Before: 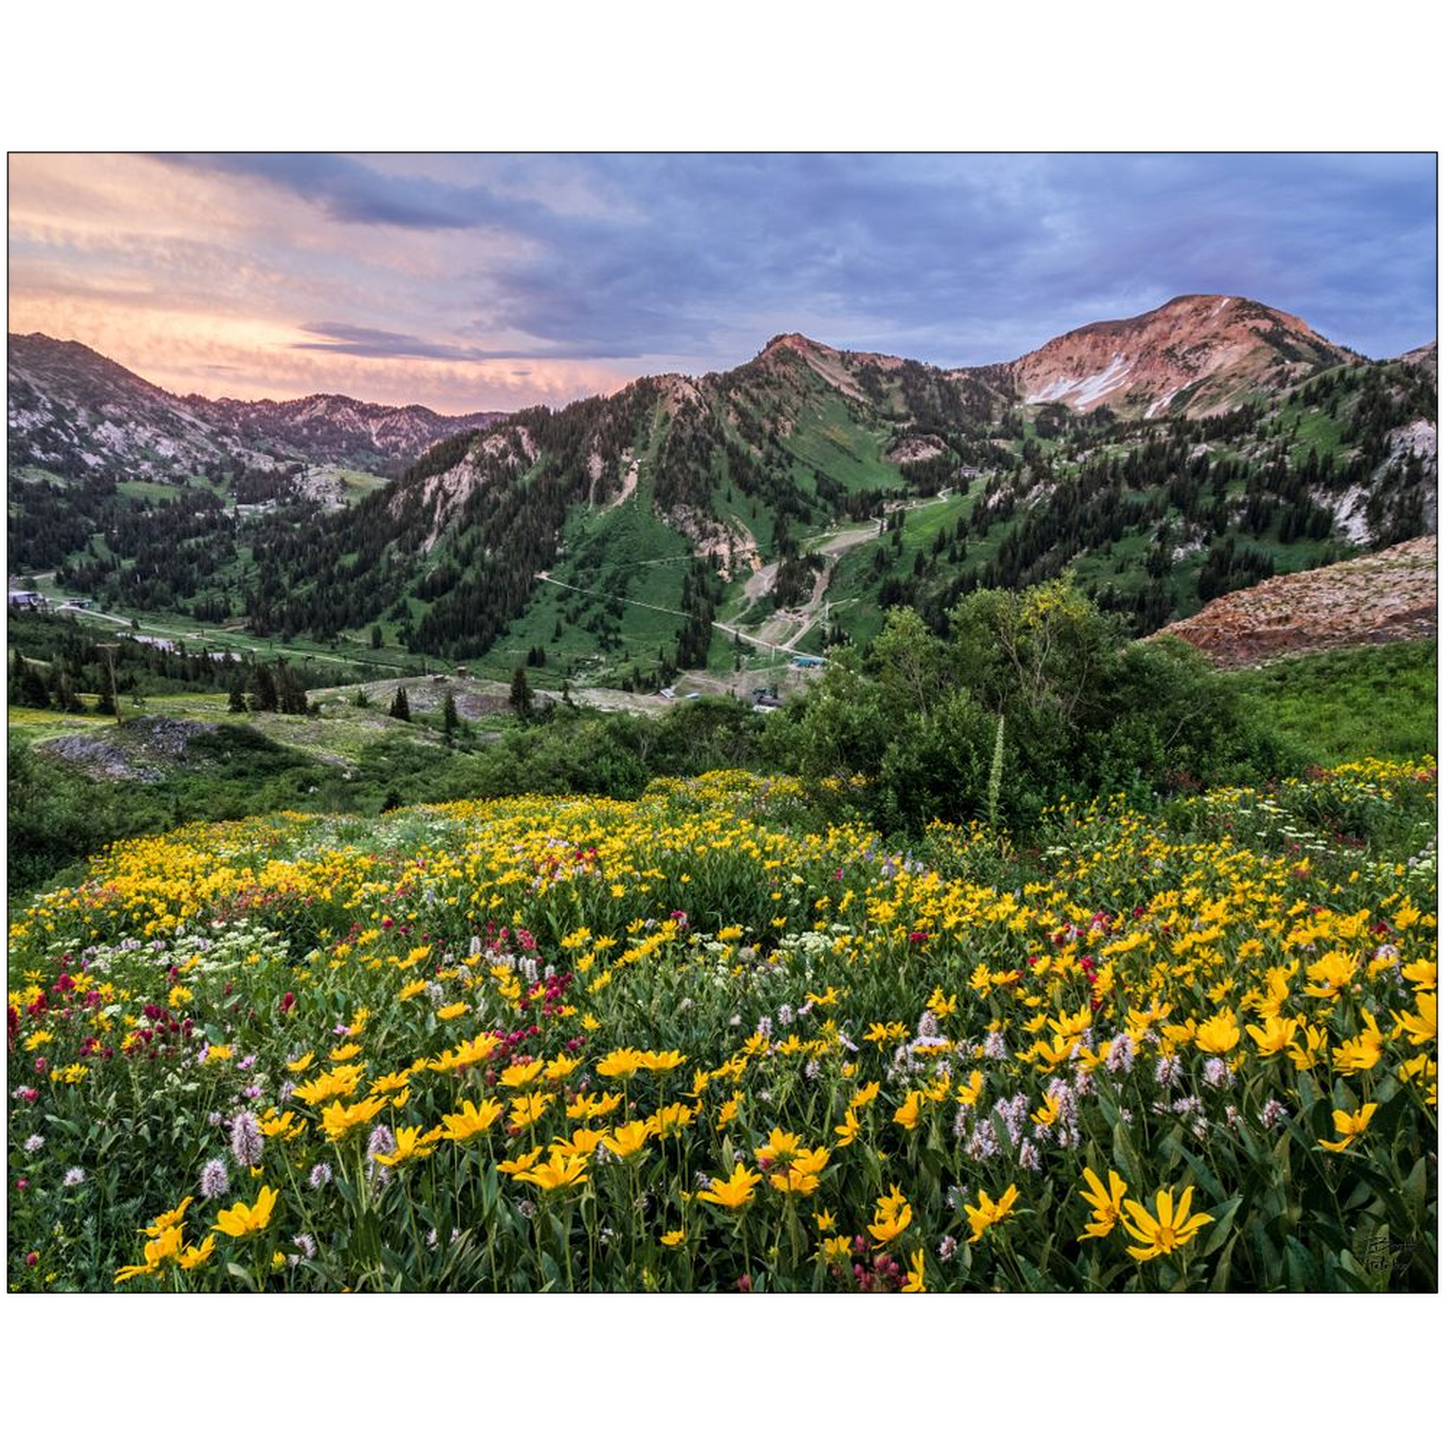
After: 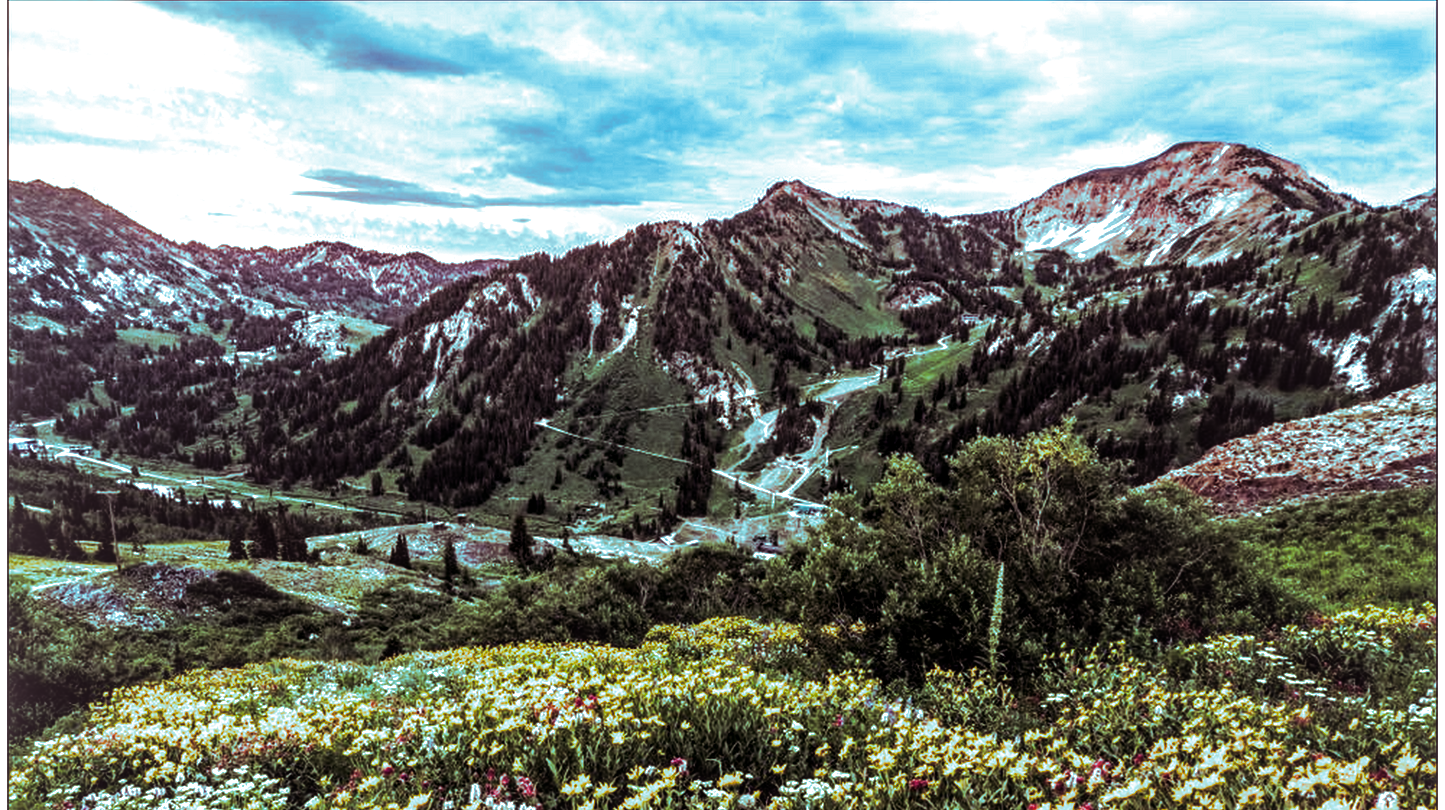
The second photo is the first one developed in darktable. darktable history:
exposure: exposure 0.2 EV, compensate highlight preservation false
tone equalizer: -8 EV -0.417 EV, -7 EV -0.389 EV, -6 EV -0.333 EV, -5 EV -0.222 EV, -3 EV 0.222 EV, -2 EV 0.333 EV, -1 EV 0.389 EV, +0 EV 0.417 EV, edges refinement/feathering 500, mask exposure compensation -1.57 EV, preserve details no
local contrast: on, module defaults
split-toning: shadows › hue 327.6°, highlights › hue 198°, highlights › saturation 0.55, balance -21.25, compress 0%
crop and rotate: top 10.605%, bottom 33.274%
color balance rgb: shadows lift › luminance -10%, power › luminance -9%, linear chroma grading › global chroma 10%, global vibrance 10%, contrast 15%, saturation formula JzAzBz (2021)
